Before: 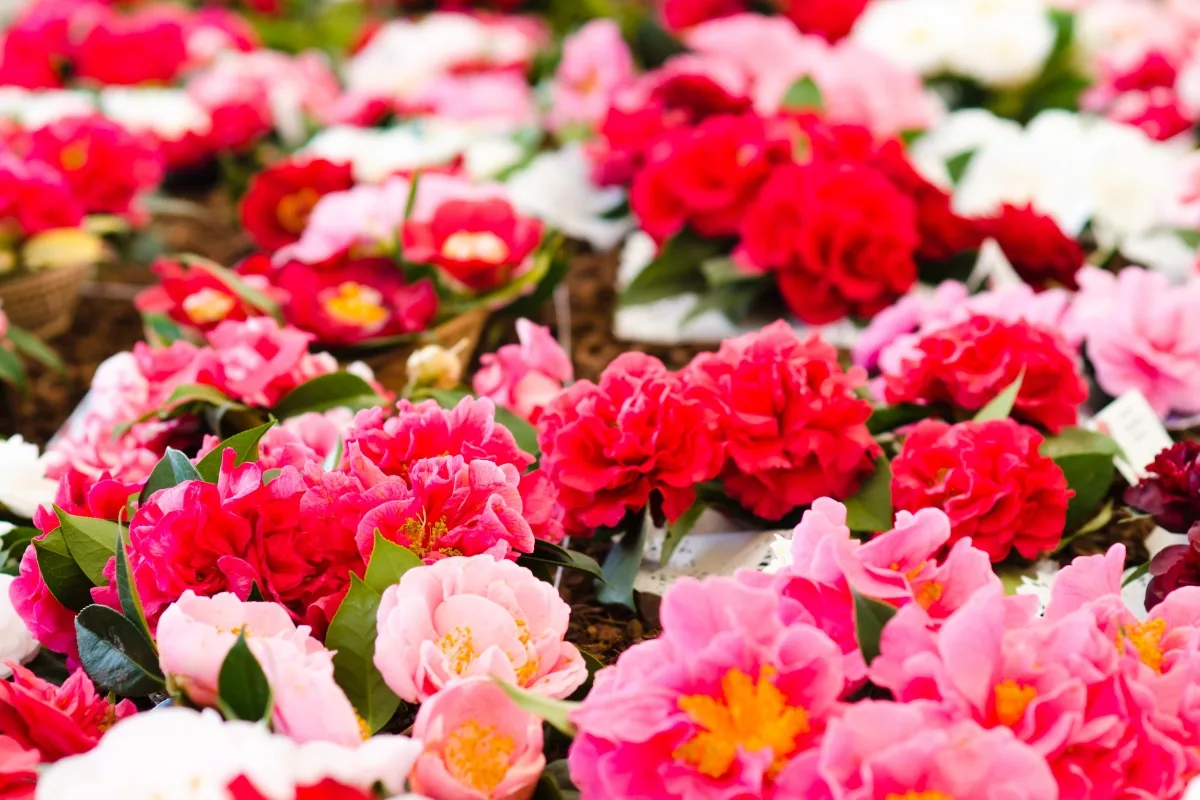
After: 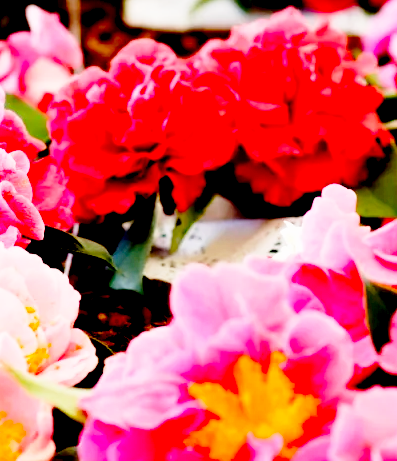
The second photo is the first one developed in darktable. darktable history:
exposure: black level correction 0.056, exposure -0.039 EV, compensate highlight preservation false
crop: left 40.878%, top 39.176%, right 25.993%, bottom 3.081%
base curve: curves: ch0 [(0, 0) (0.028, 0.03) (0.121, 0.232) (0.46, 0.748) (0.859, 0.968) (1, 1)], preserve colors none
